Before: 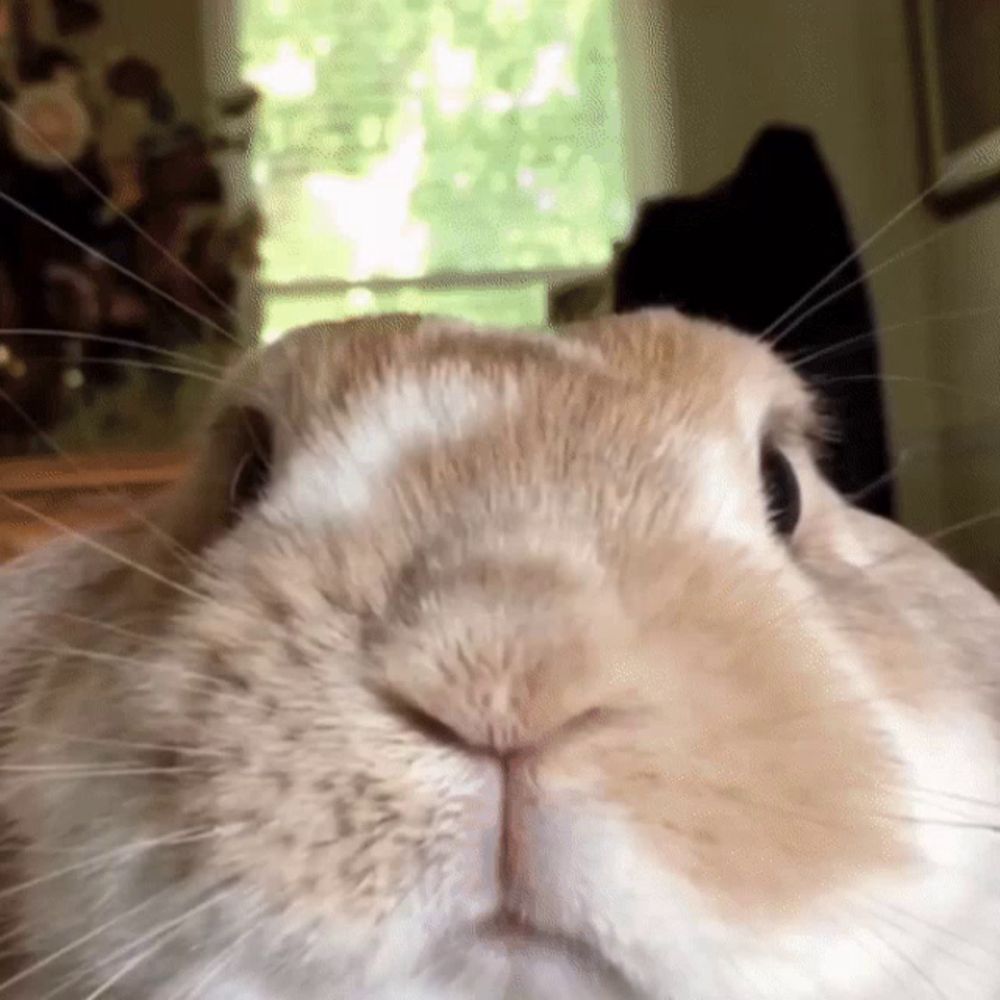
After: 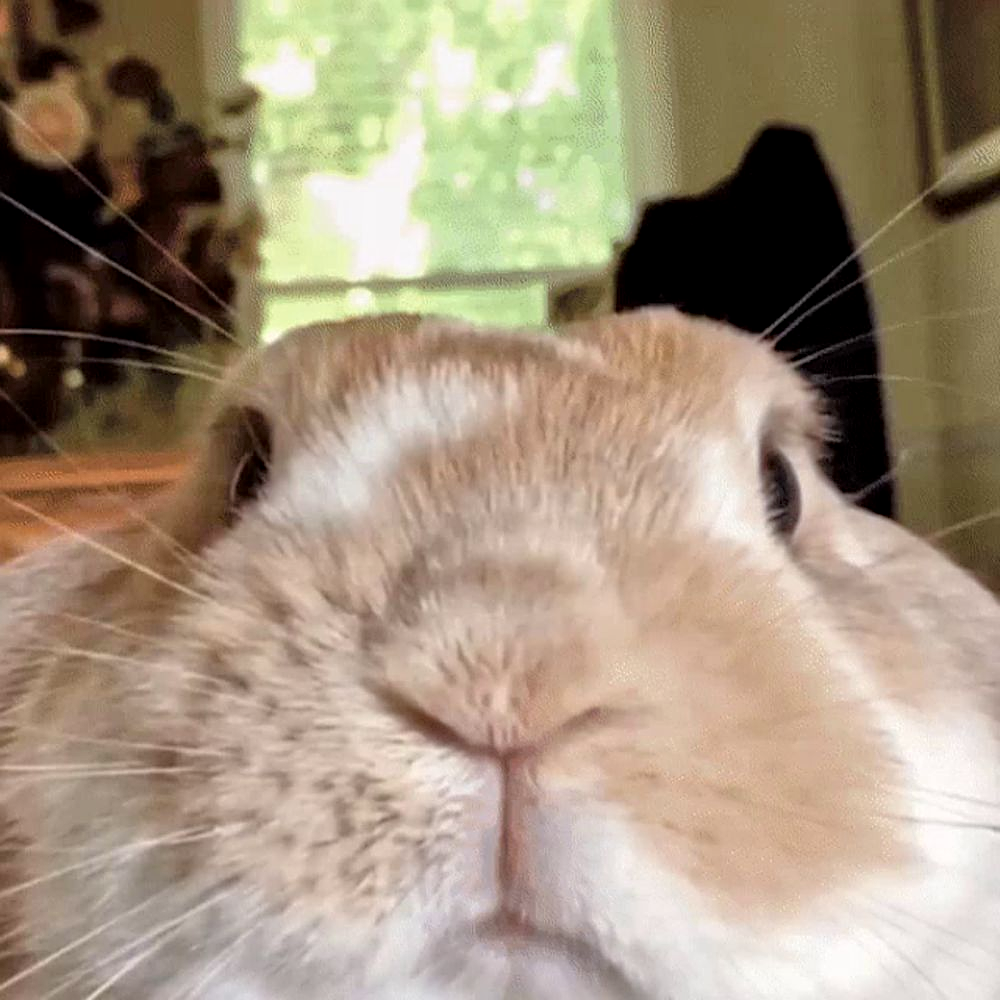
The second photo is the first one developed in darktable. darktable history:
local contrast: highlights 61%, shadows 106%, detail 107%, midtone range 0.529
tone equalizer: -7 EV 0.15 EV, -6 EV 0.6 EV, -5 EV 1.15 EV, -4 EV 1.33 EV, -3 EV 1.15 EV, -2 EV 0.6 EV, -1 EV 0.15 EV, mask exposure compensation -0.5 EV
sharpen: on, module defaults
